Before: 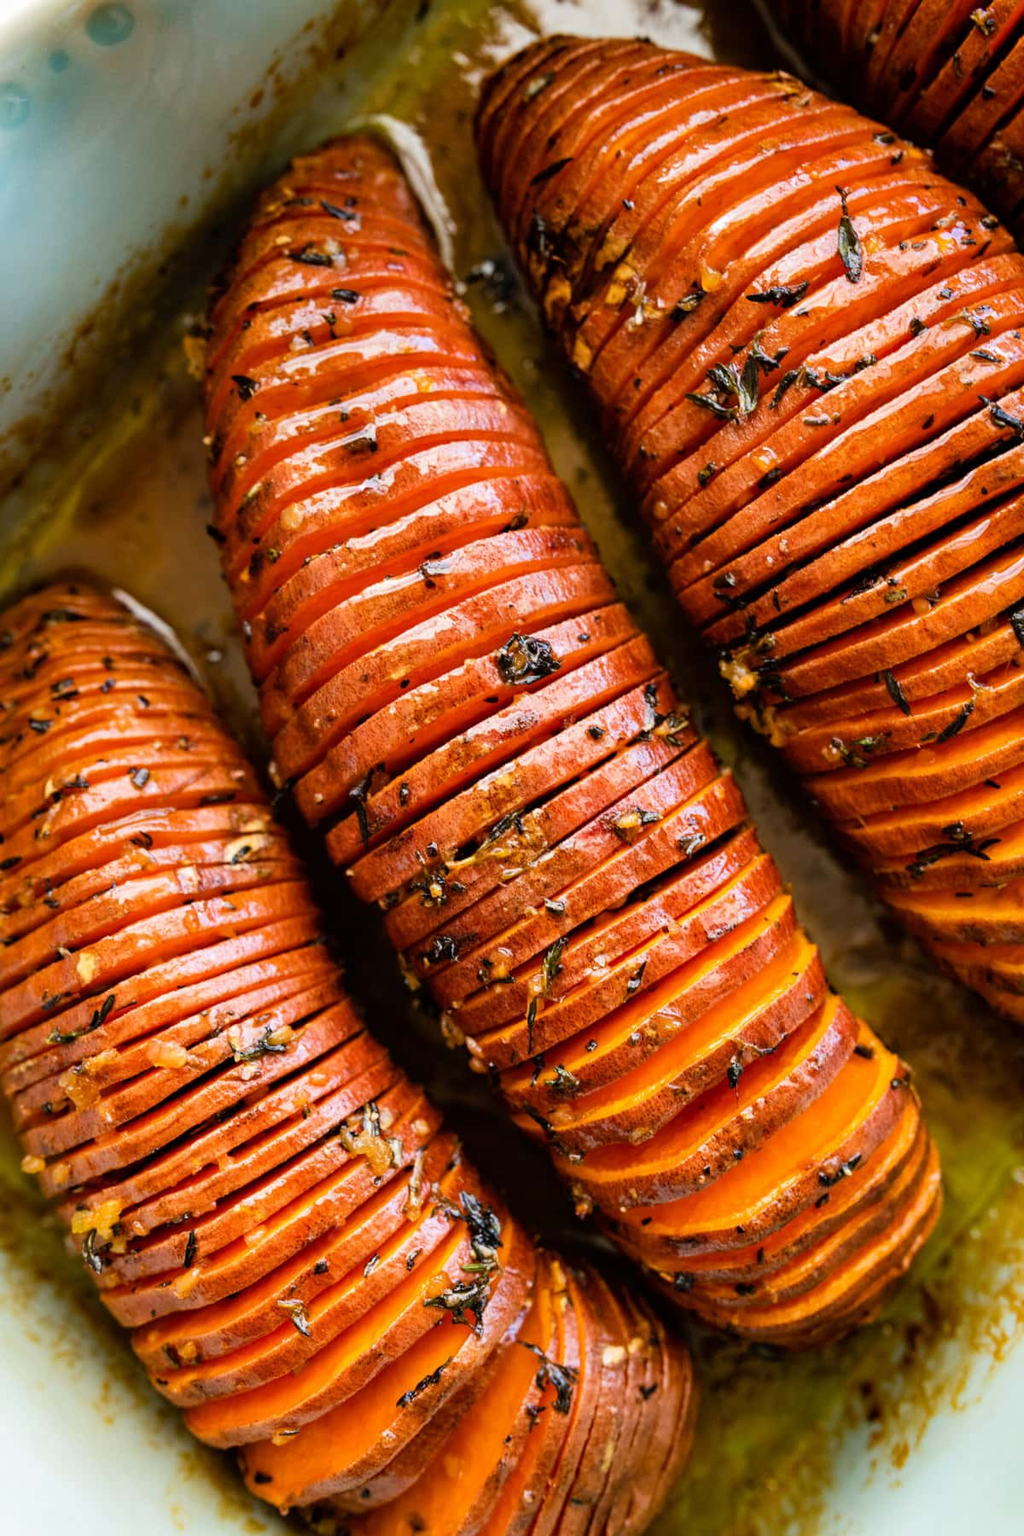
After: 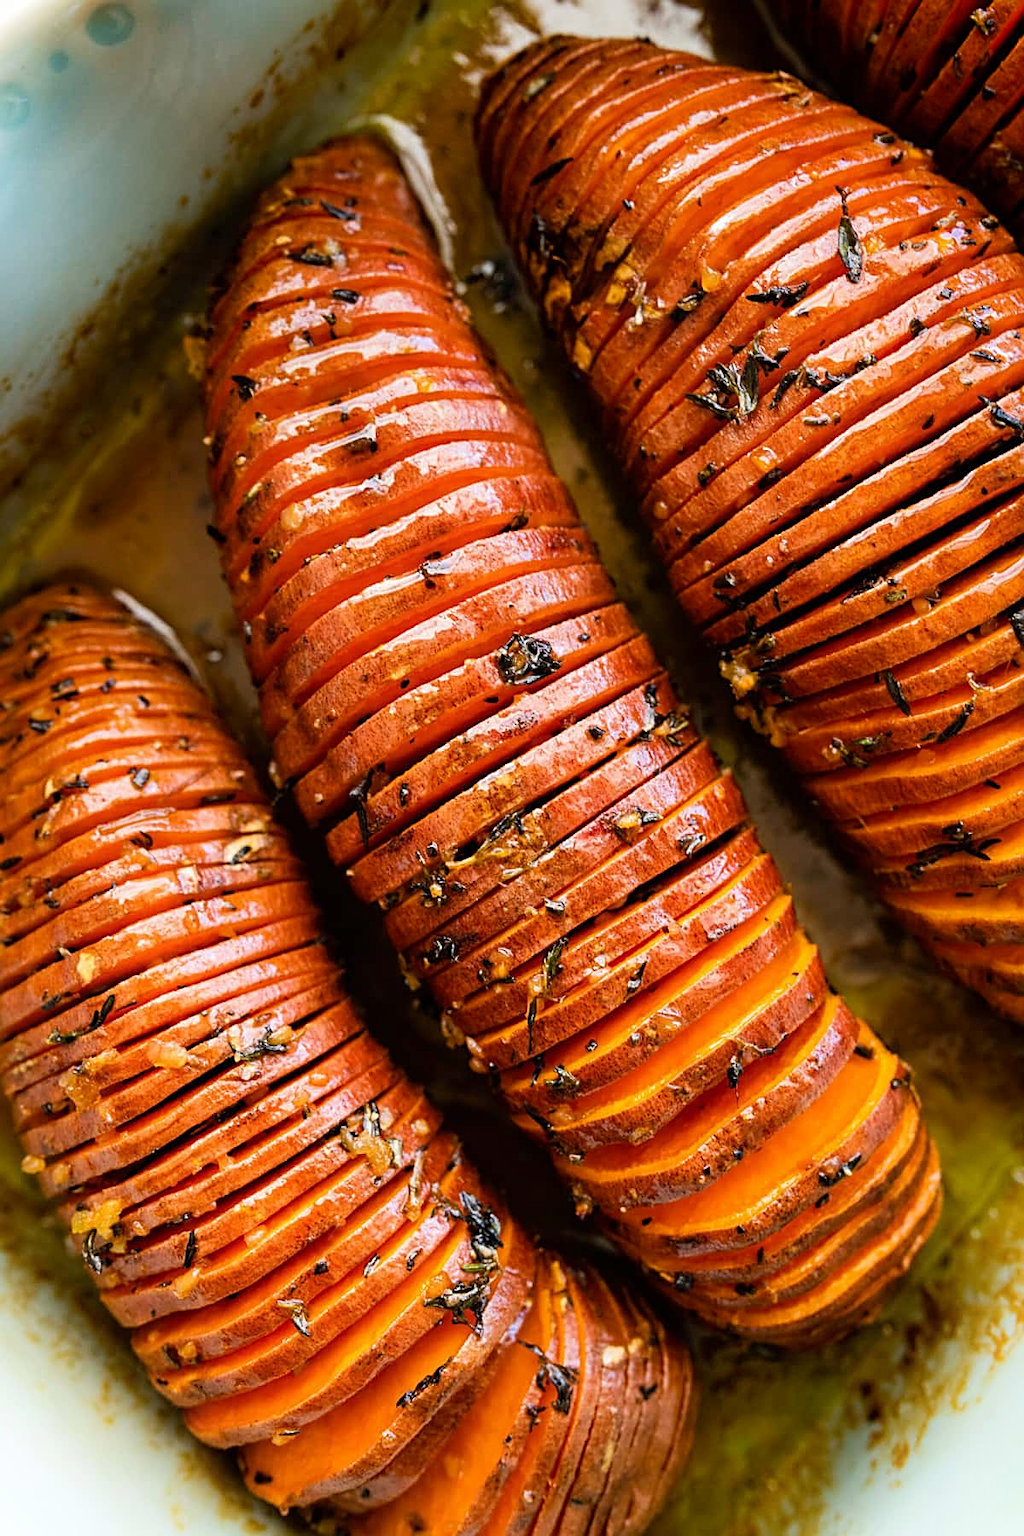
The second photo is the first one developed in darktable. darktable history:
shadows and highlights: shadows -38.33, highlights 62.95, soften with gaussian
sharpen: on, module defaults
